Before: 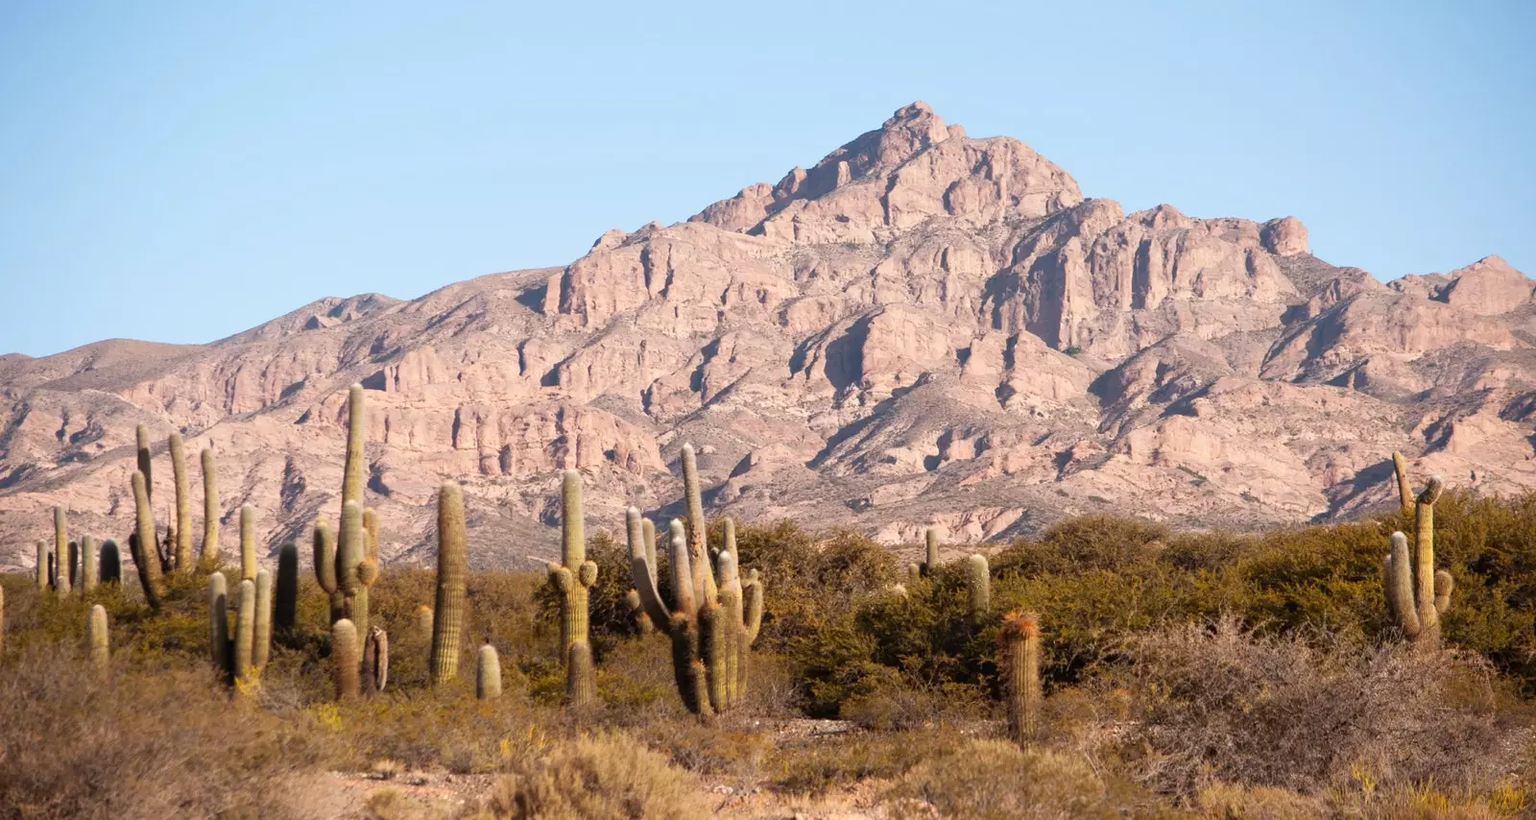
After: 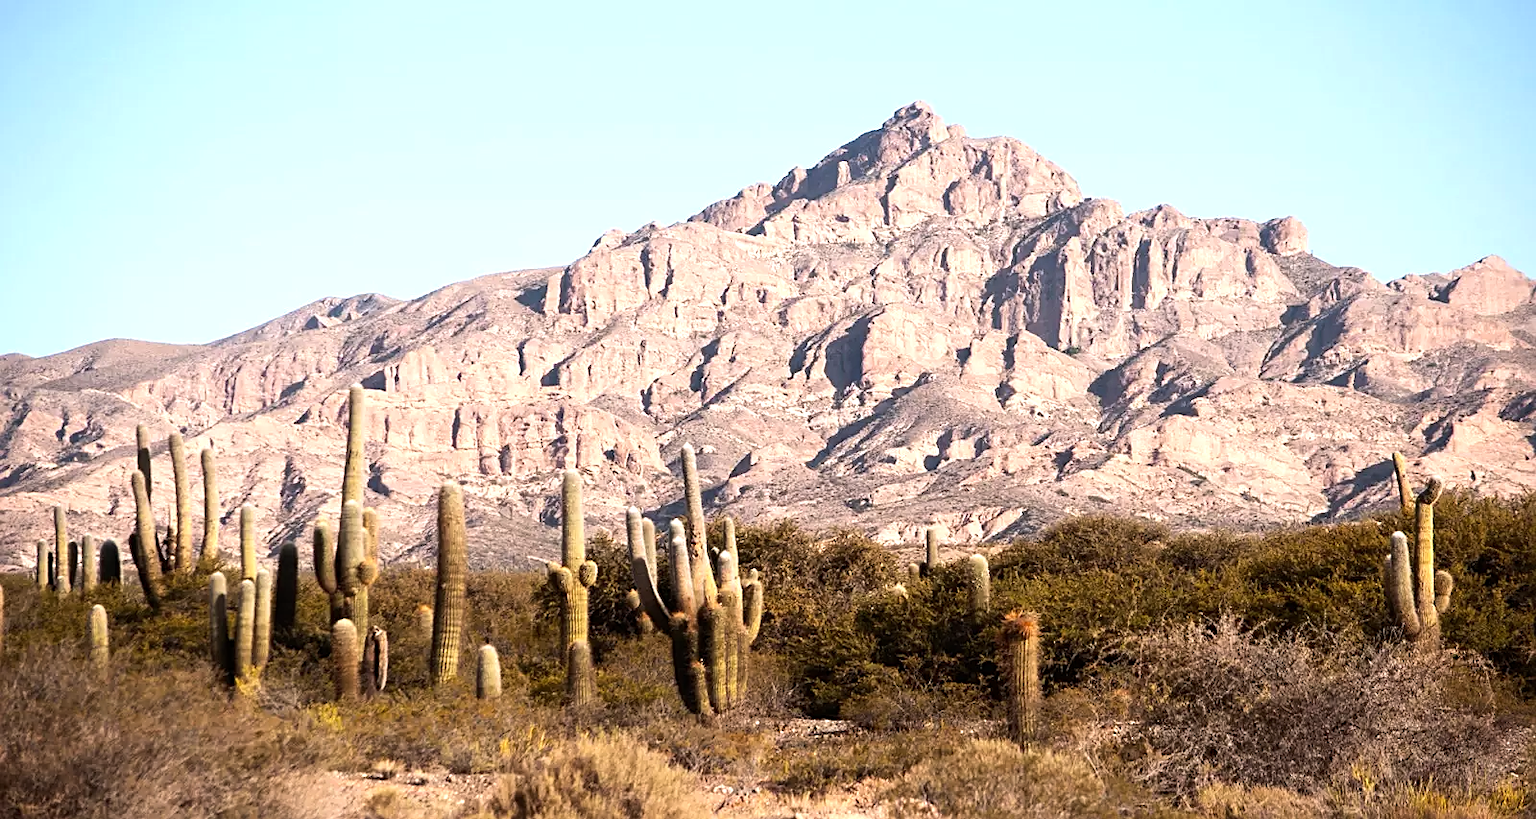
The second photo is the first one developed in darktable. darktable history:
shadows and highlights: shadows -9.7, white point adjustment 1.5, highlights 11.03
sharpen: on, module defaults
exposure: black level correction 0.001, exposure -0.125 EV, compensate highlight preservation false
tone equalizer: -8 EV -0.749 EV, -7 EV -0.669 EV, -6 EV -0.561 EV, -5 EV -0.369 EV, -3 EV 0.403 EV, -2 EV 0.6 EV, -1 EV 0.69 EV, +0 EV 0.771 EV, edges refinement/feathering 500, mask exposure compensation -1.57 EV, preserve details no
